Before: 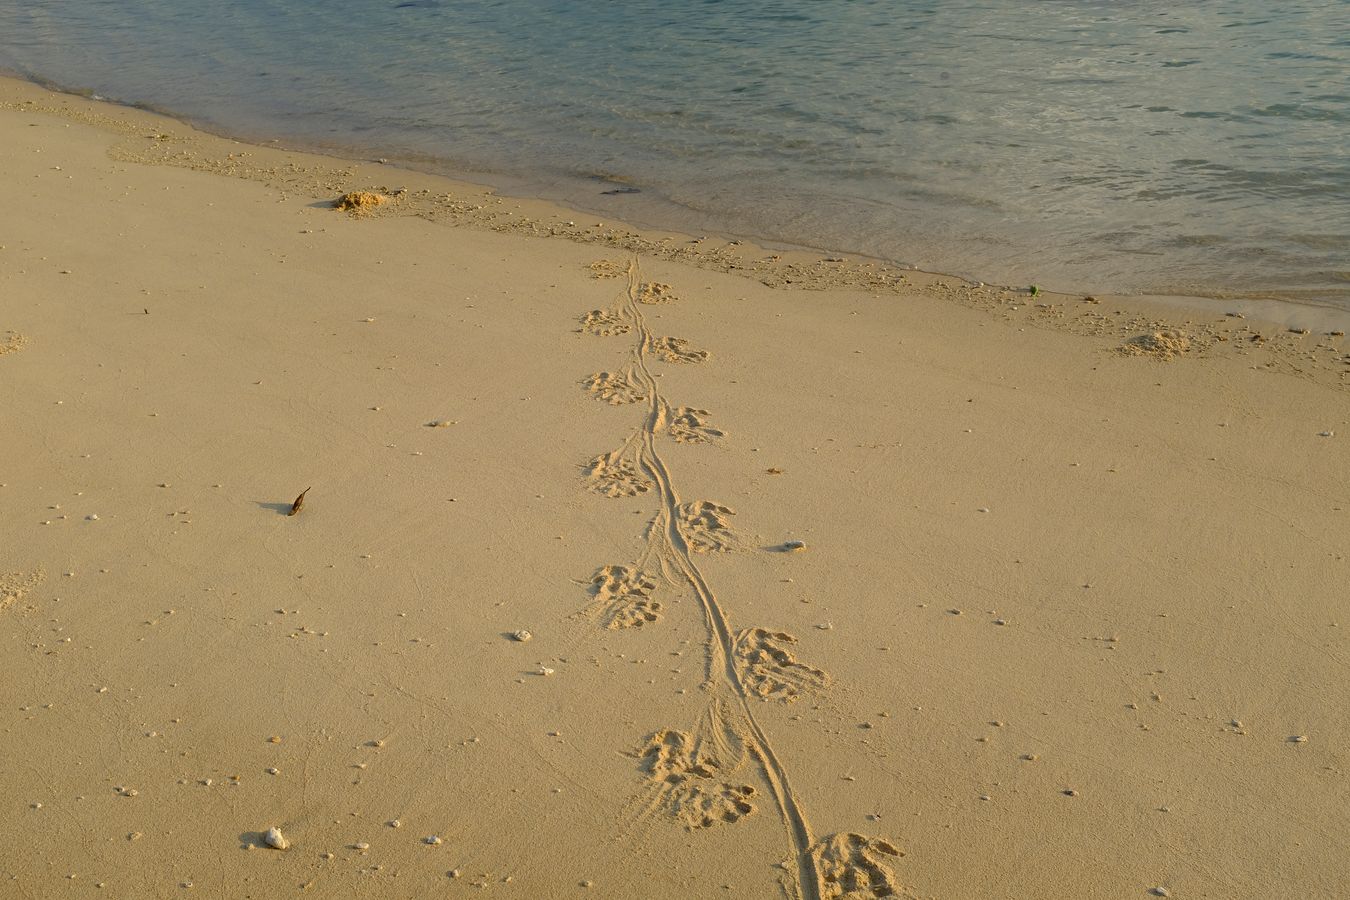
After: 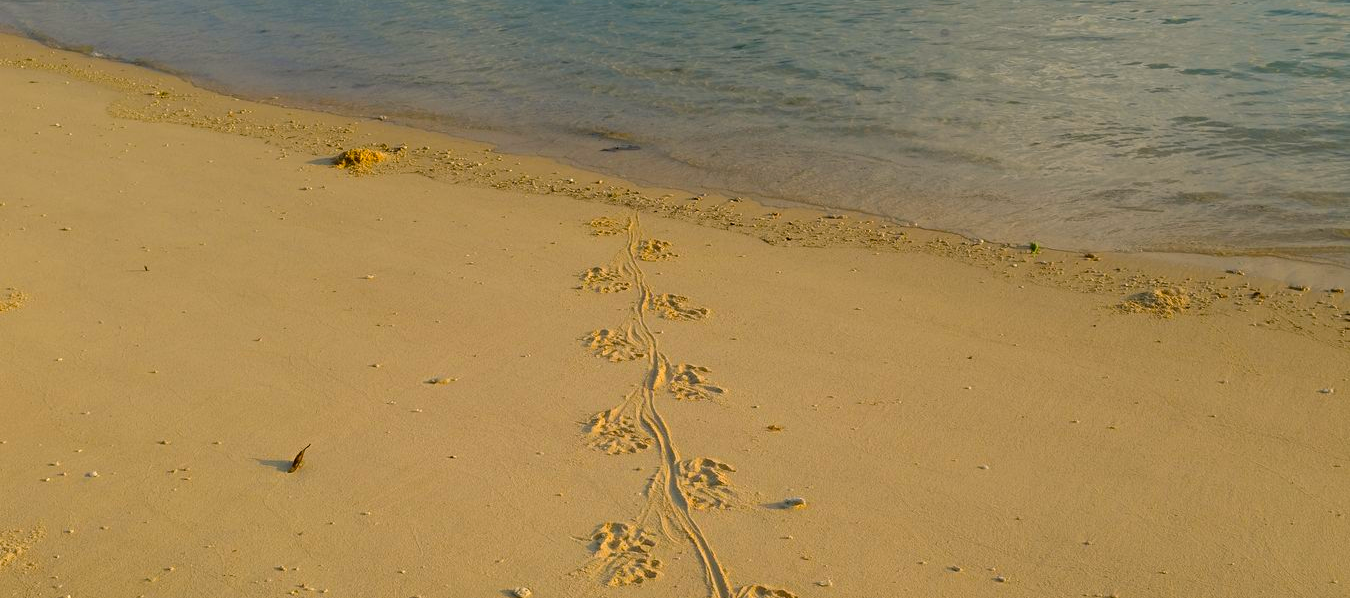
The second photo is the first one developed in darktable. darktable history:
crop and rotate: top 4.783%, bottom 28.751%
color balance rgb: highlights gain › chroma 0.936%, highlights gain › hue 25.38°, perceptual saturation grading › global saturation 15.118%, global vibrance 30.015%
